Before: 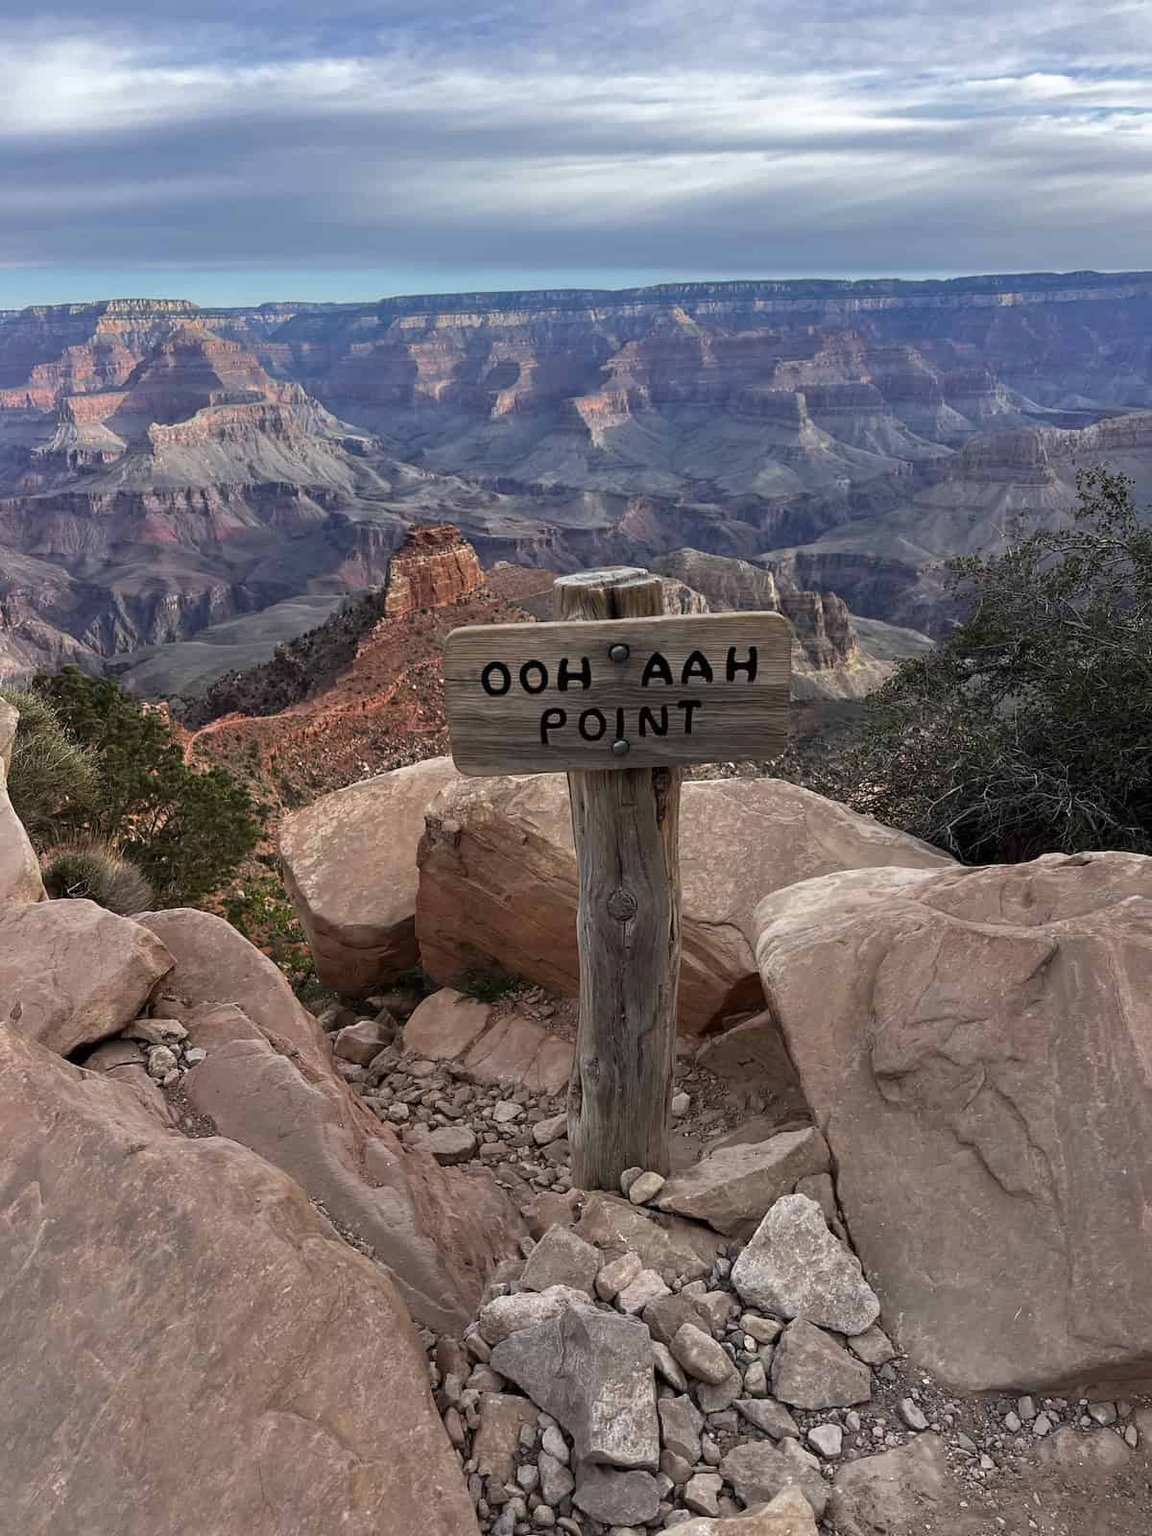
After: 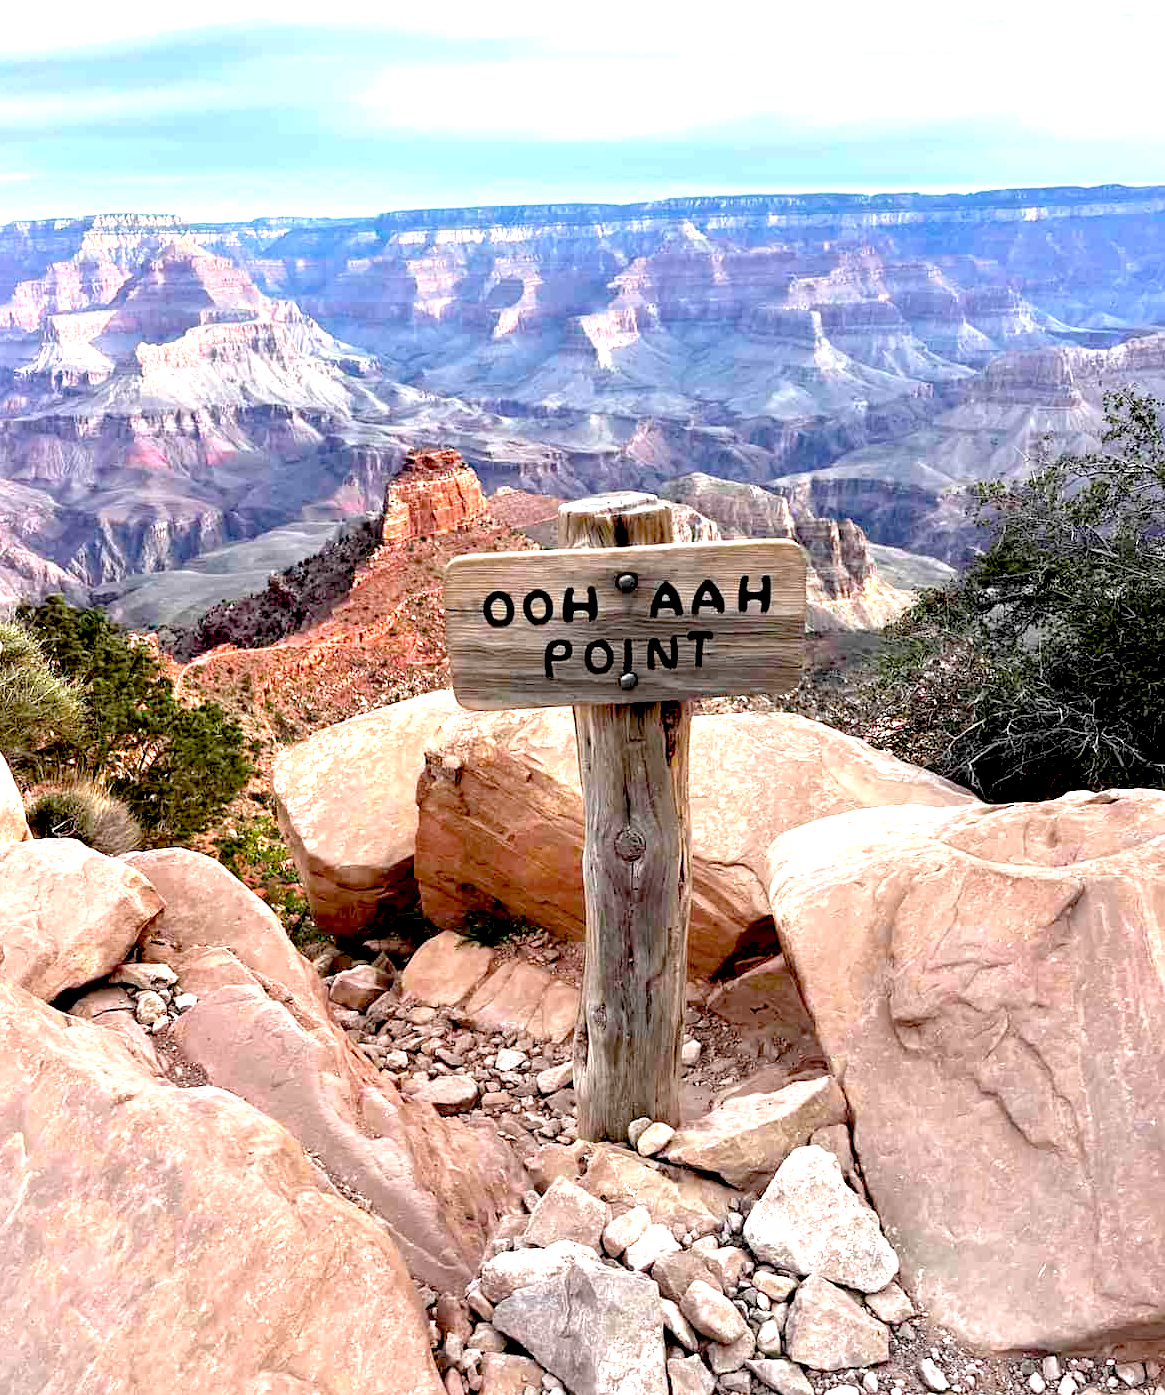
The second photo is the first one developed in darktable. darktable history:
crop: left 1.507%, top 6.147%, right 1.379%, bottom 6.637%
exposure: black level correction 0.016, exposure 1.774 EV, compensate highlight preservation false
color balance rgb: global vibrance 6.81%, saturation formula JzAzBz (2021)
